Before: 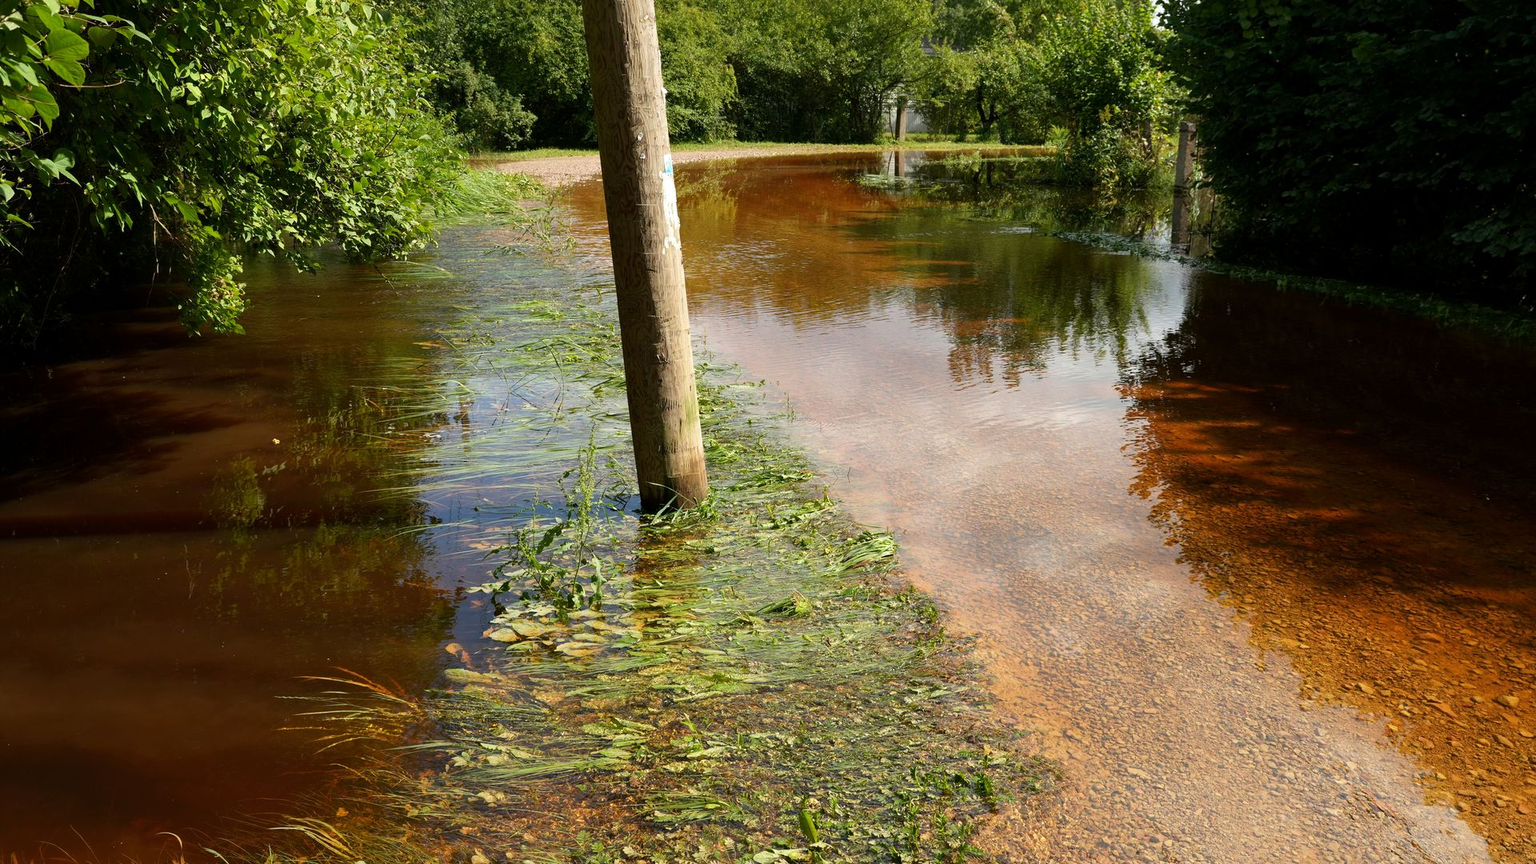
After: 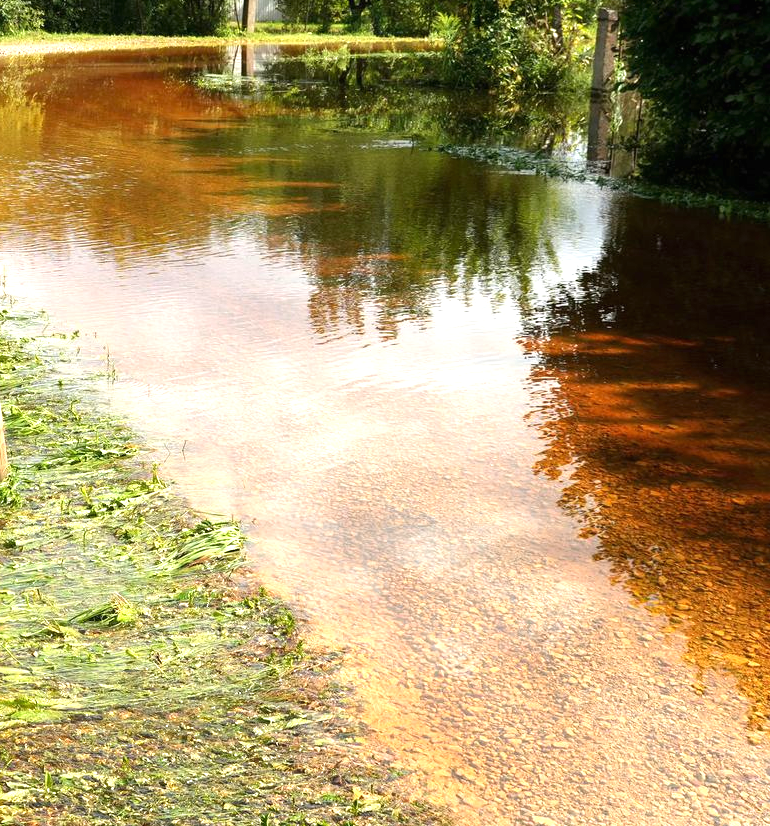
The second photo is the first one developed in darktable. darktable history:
exposure: black level correction 0, exposure 1 EV, compensate exposure bias true, compensate highlight preservation false
crop: left 45.721%, top 13.393%, right 14.118%, bottom 10.01%
